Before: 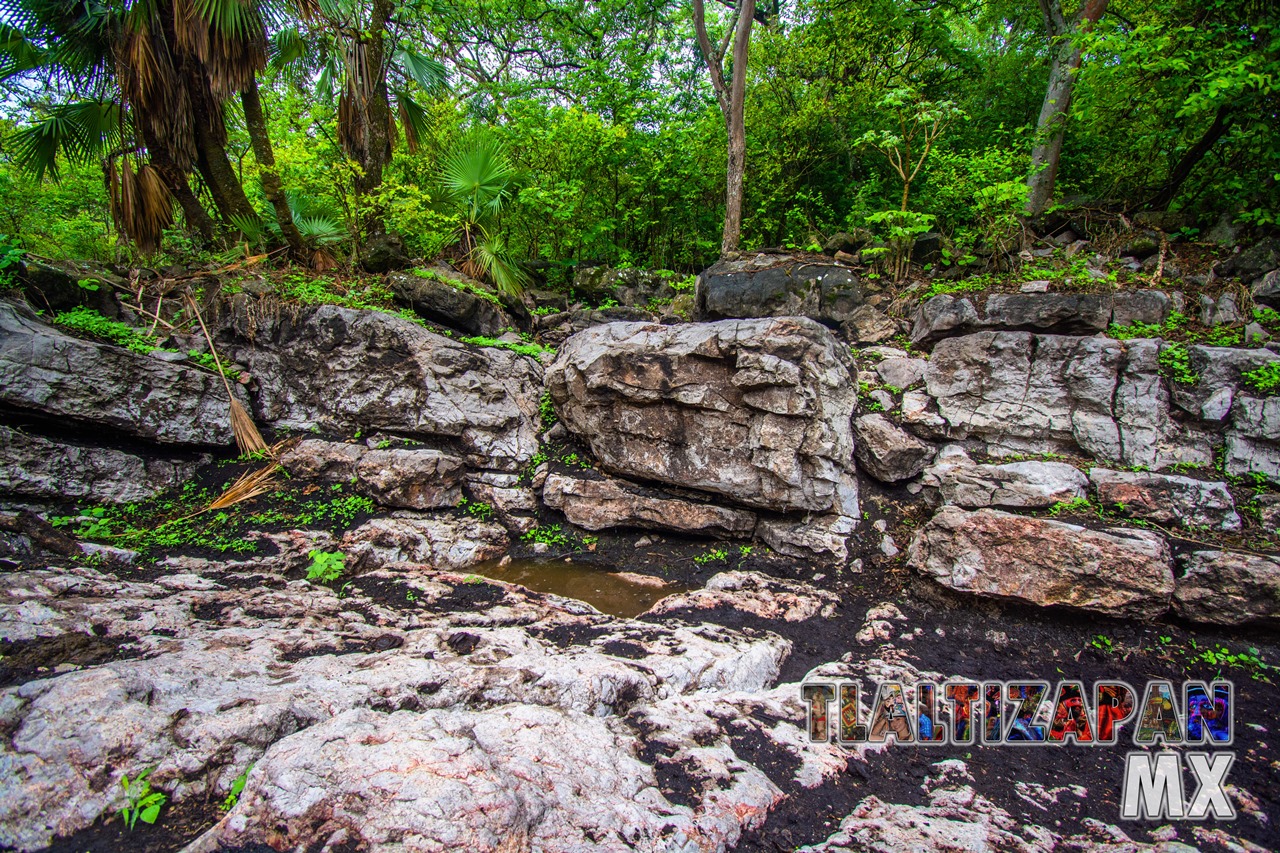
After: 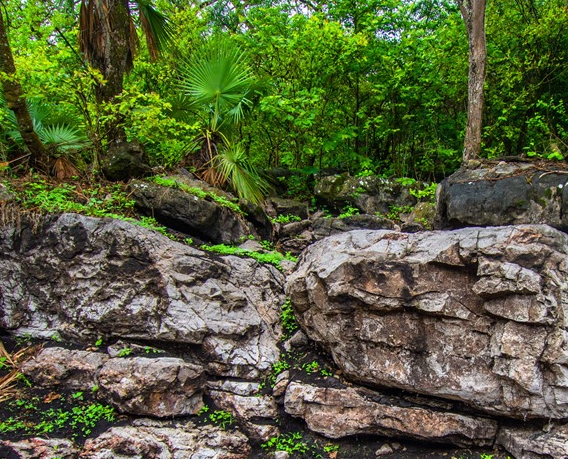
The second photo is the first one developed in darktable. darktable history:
crop: left 20.257%, top 10.823%, right 35.334%, bottom 34.408%
